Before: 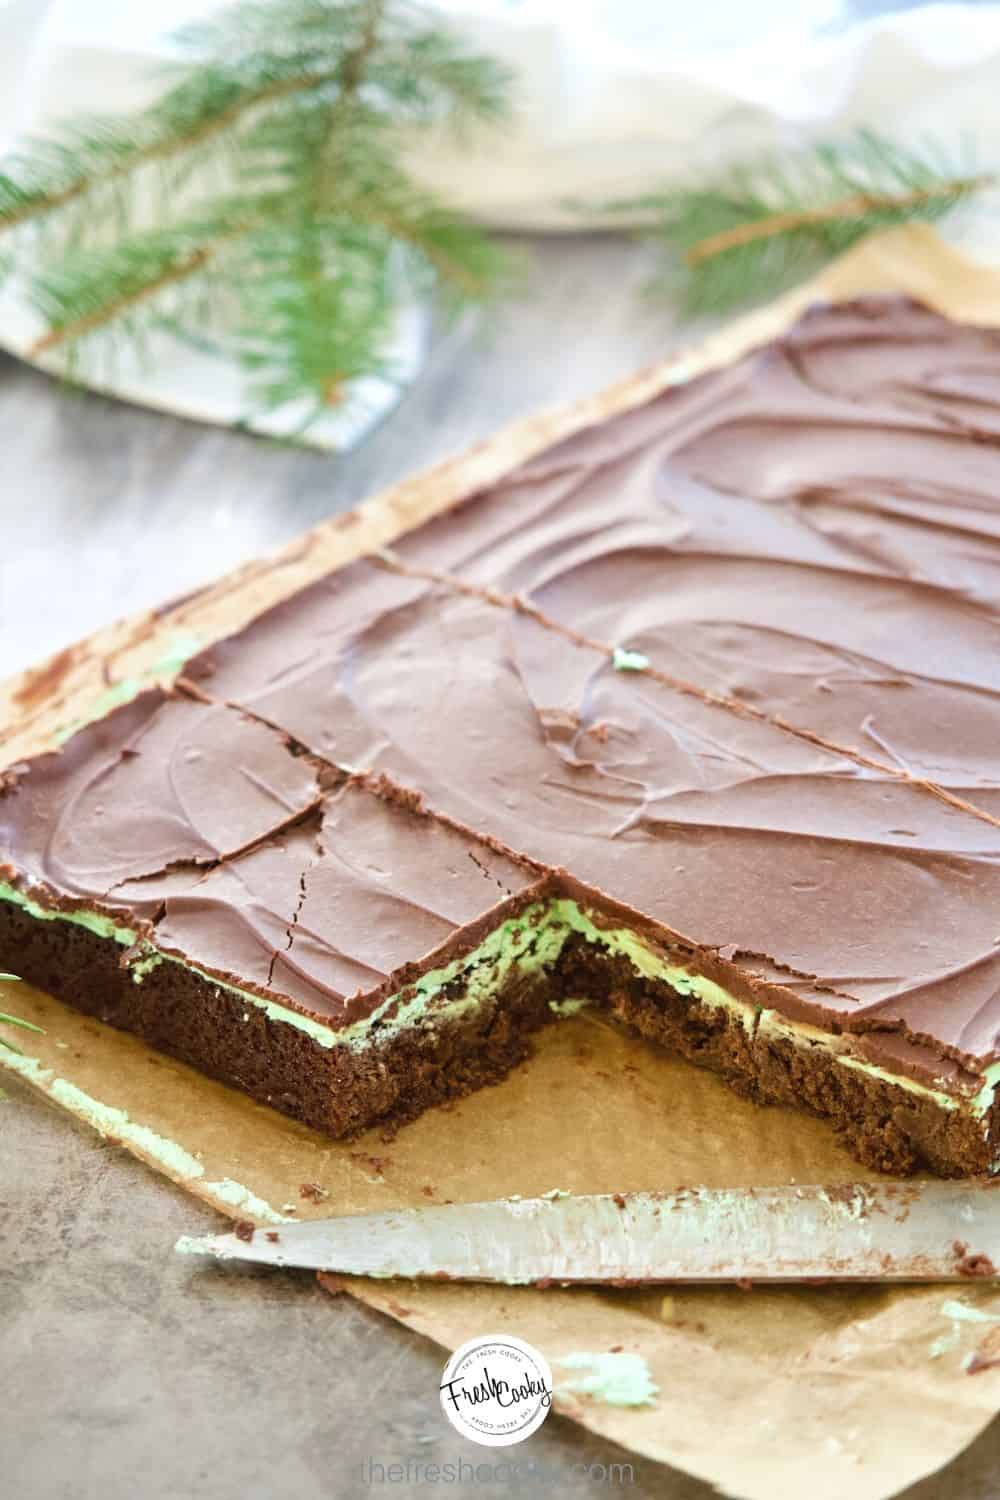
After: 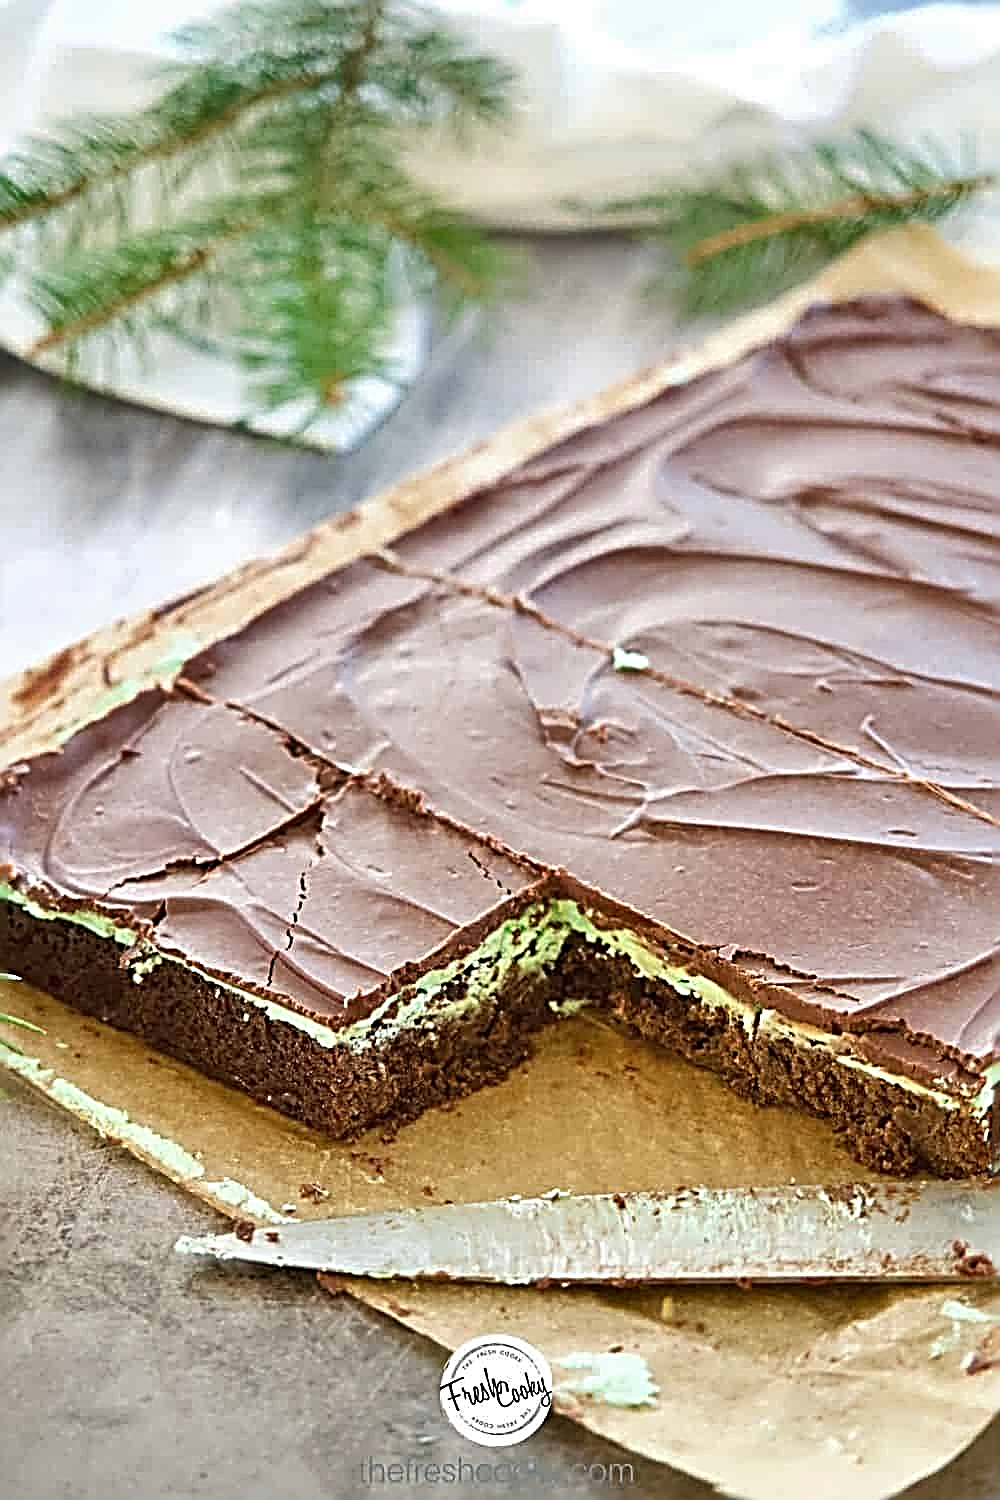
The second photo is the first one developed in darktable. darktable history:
shadows and highlights: soften with gaussian
sharpen: radius 3.158, amount 1.731
